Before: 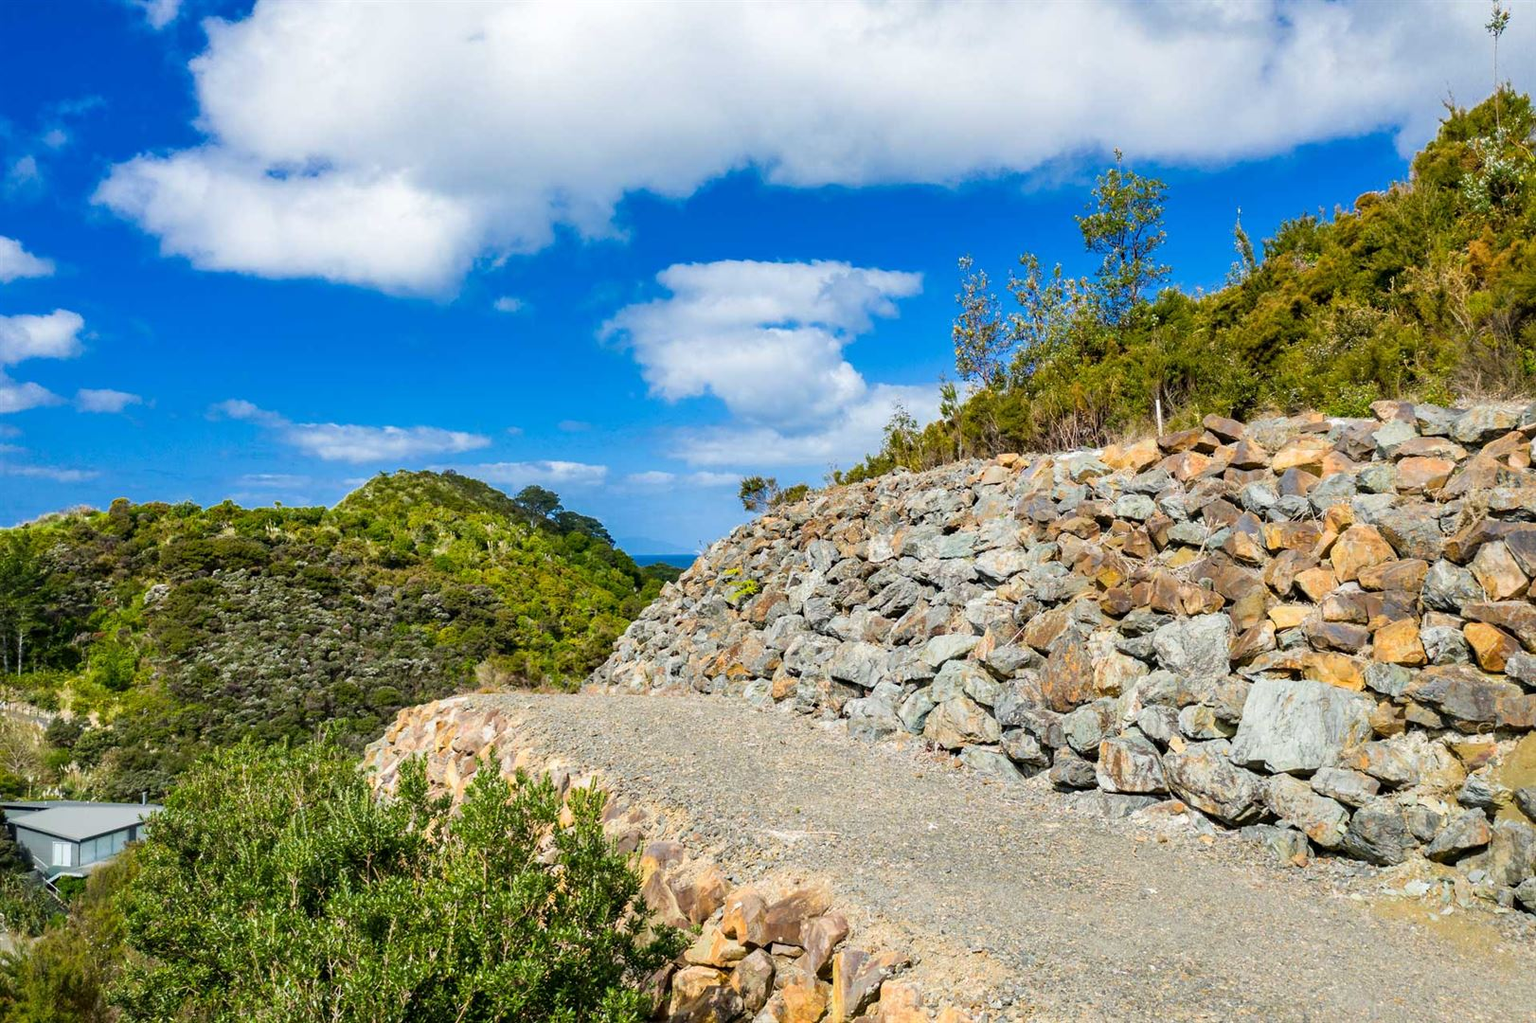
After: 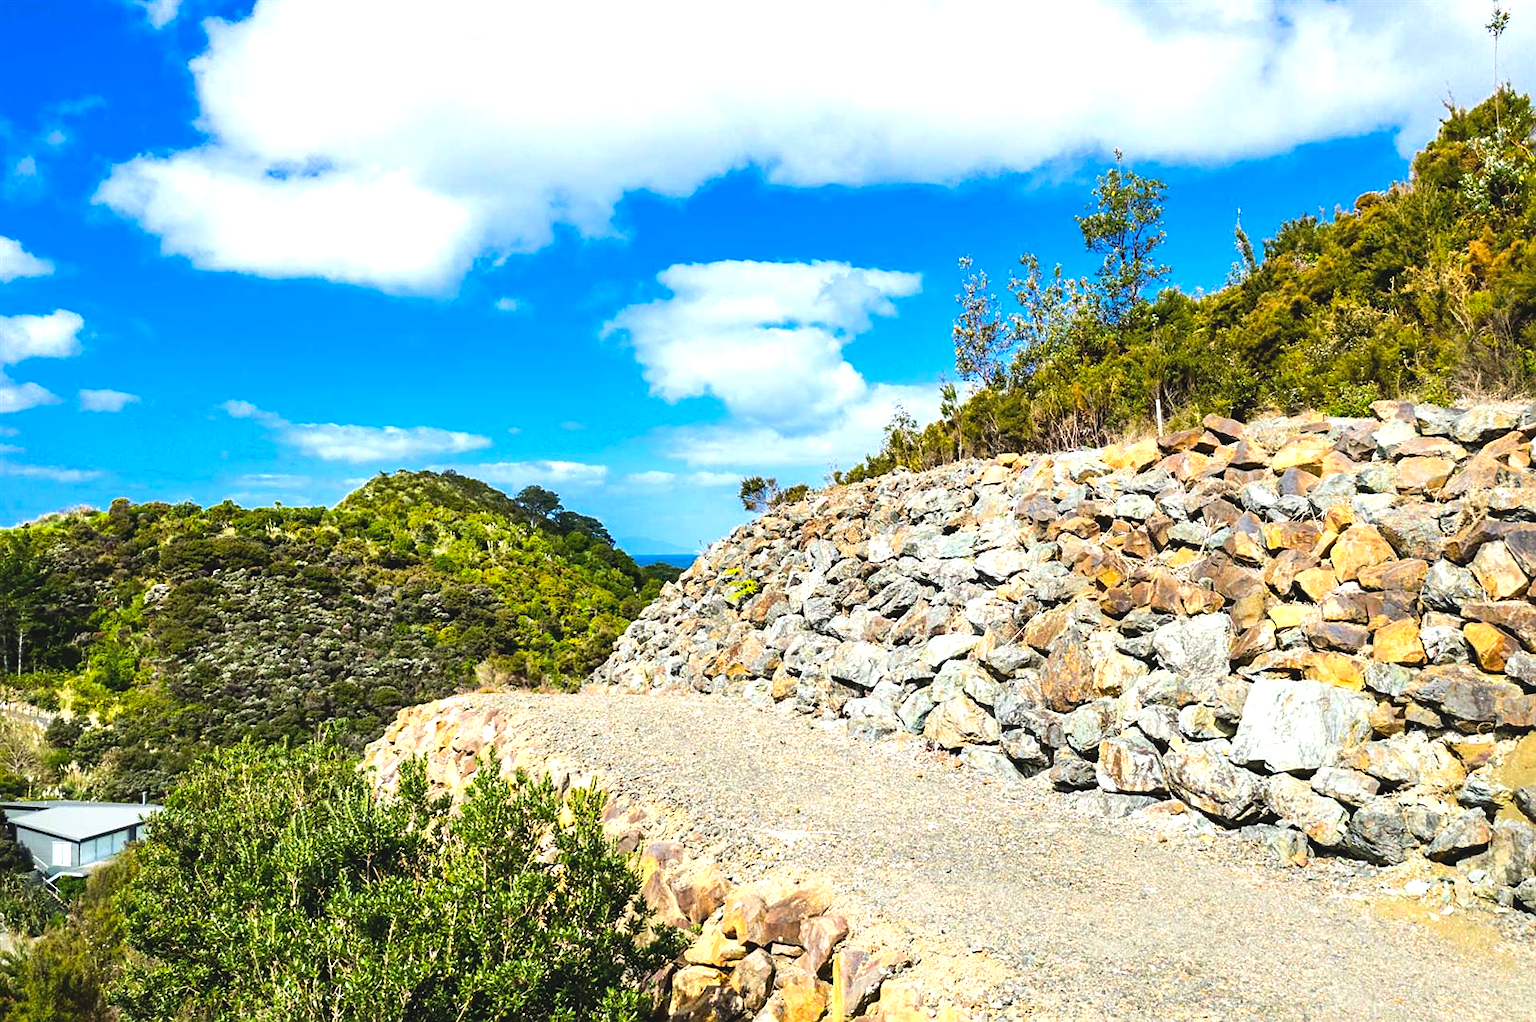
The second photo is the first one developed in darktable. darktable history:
tone equalizer: -8 EV -1.08 EV, -7 EV -1.01 EV, -6 EV -0.867 EV, -5 EV -0.578 EV, -3 EV 0.578 EV, -2 EV 0.867 EV, -1 EV 1.01 EV, +0 EV 1.08 EV, edges refinement/feathering 500, mask exposure compensation -1.57 EV, preserve details no
sharpen: amount 0.2
contrast brightness saturation: contrast -0.1, brightness 0.05, saturation 0.08
